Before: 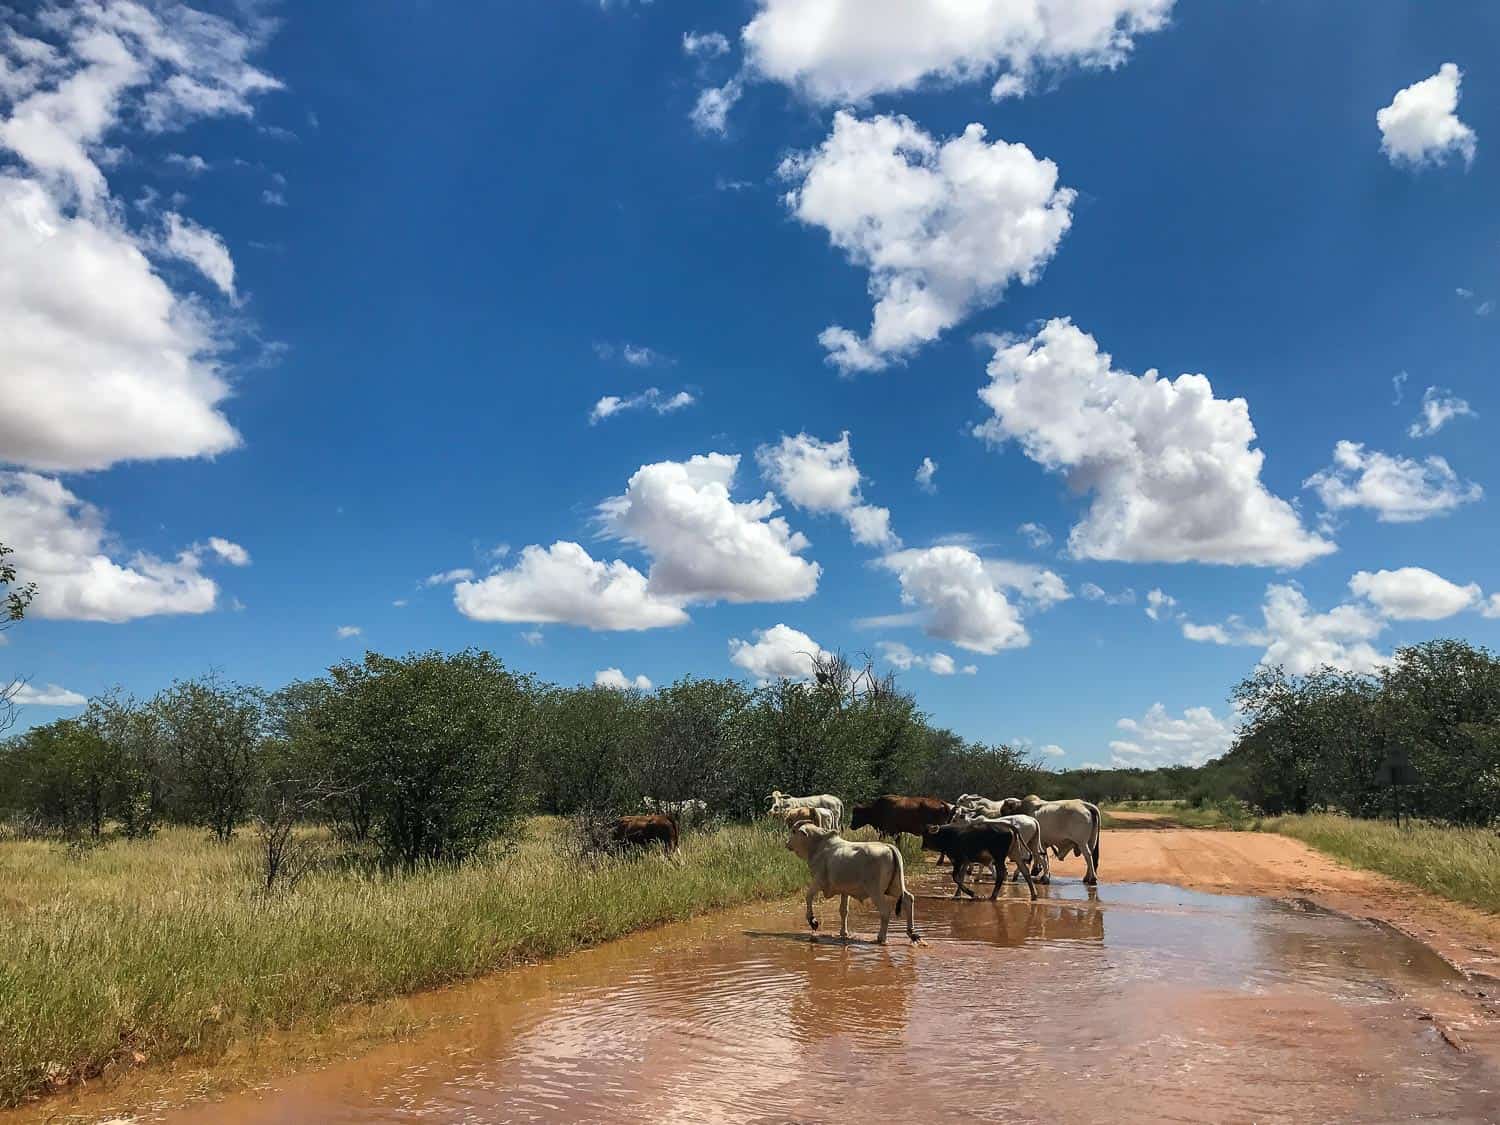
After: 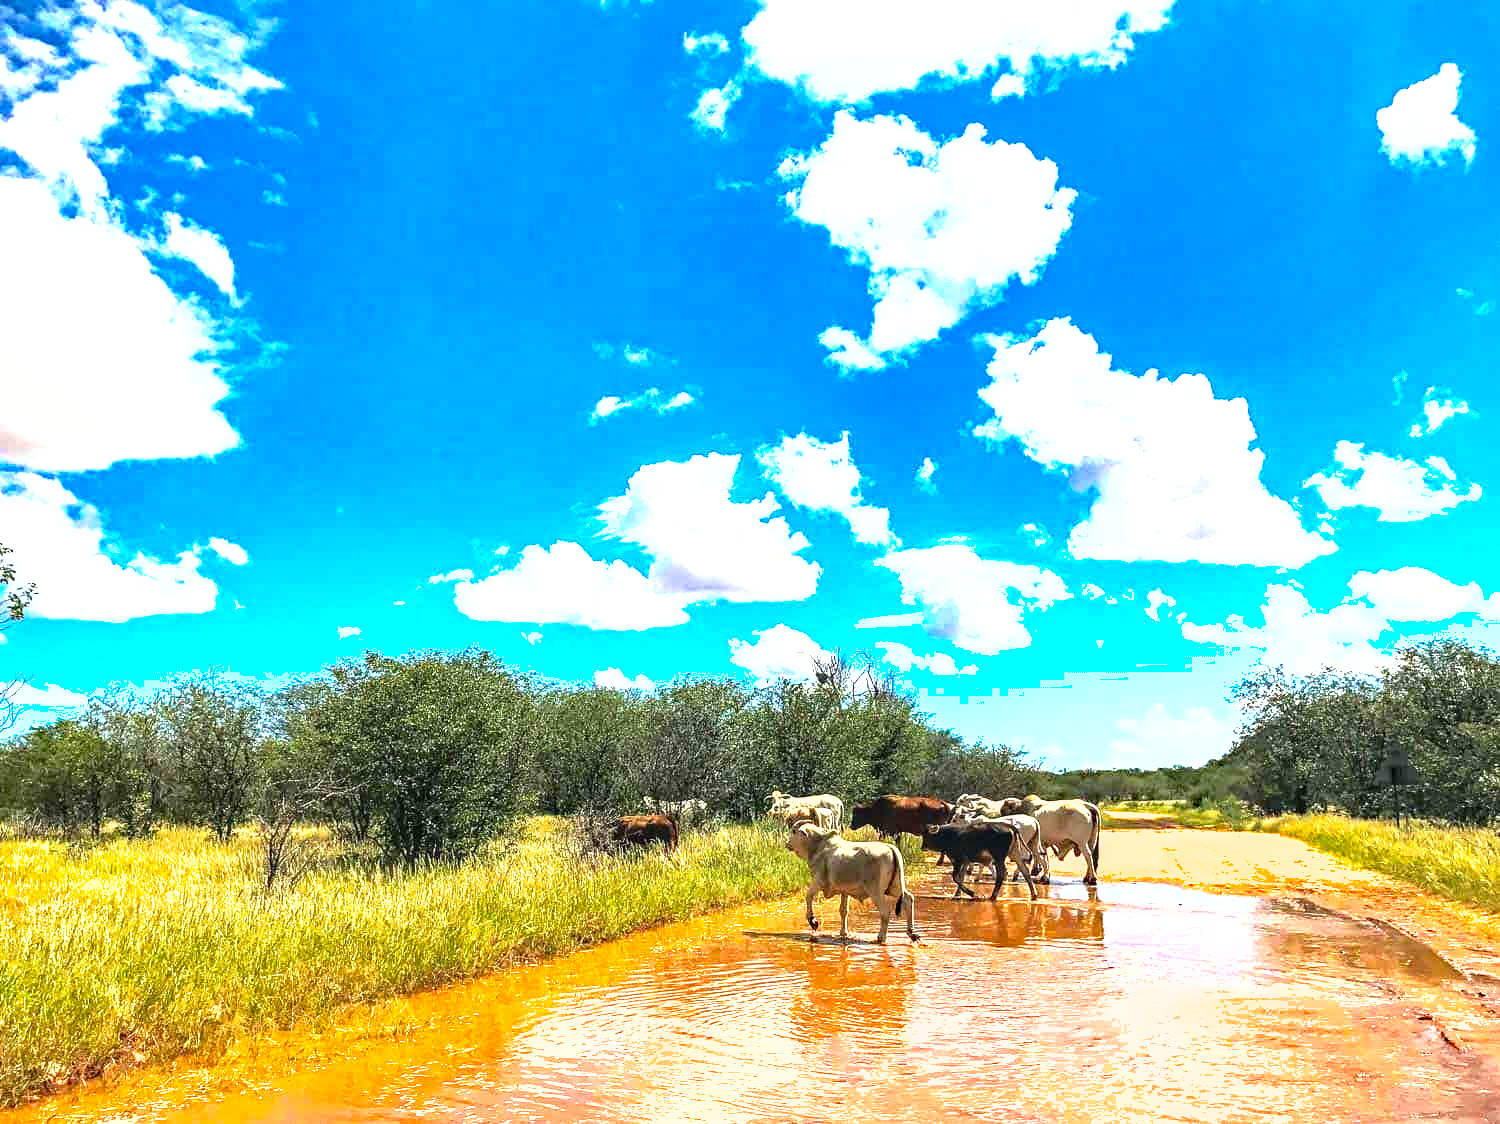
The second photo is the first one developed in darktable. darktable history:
tone equalizer: -8 EV -0.725 EV, -7 EV -0.666 EV, -6 EV -0.577 EV, -5 EV -0.411 EV, -3 EV 0.401 EV, -2 EV 0.6 EV, -1 EV 0.689 EV, +0 EV 0.734 EV, mask exposure compensation -0.485 EV
haze removal: strength 0.392, distance 0.219, compatibility mode true, adaptive false
crop: bottom 0.051%
contrast brightness saturation: contrast 0.234, brightness 0.115, saturation 0.285
shadows and highlights: on, module defaults
exposure: black level correction 0, exposure 1.103 EV, compensate highlight preservation false
local contrast: on, module defaults
